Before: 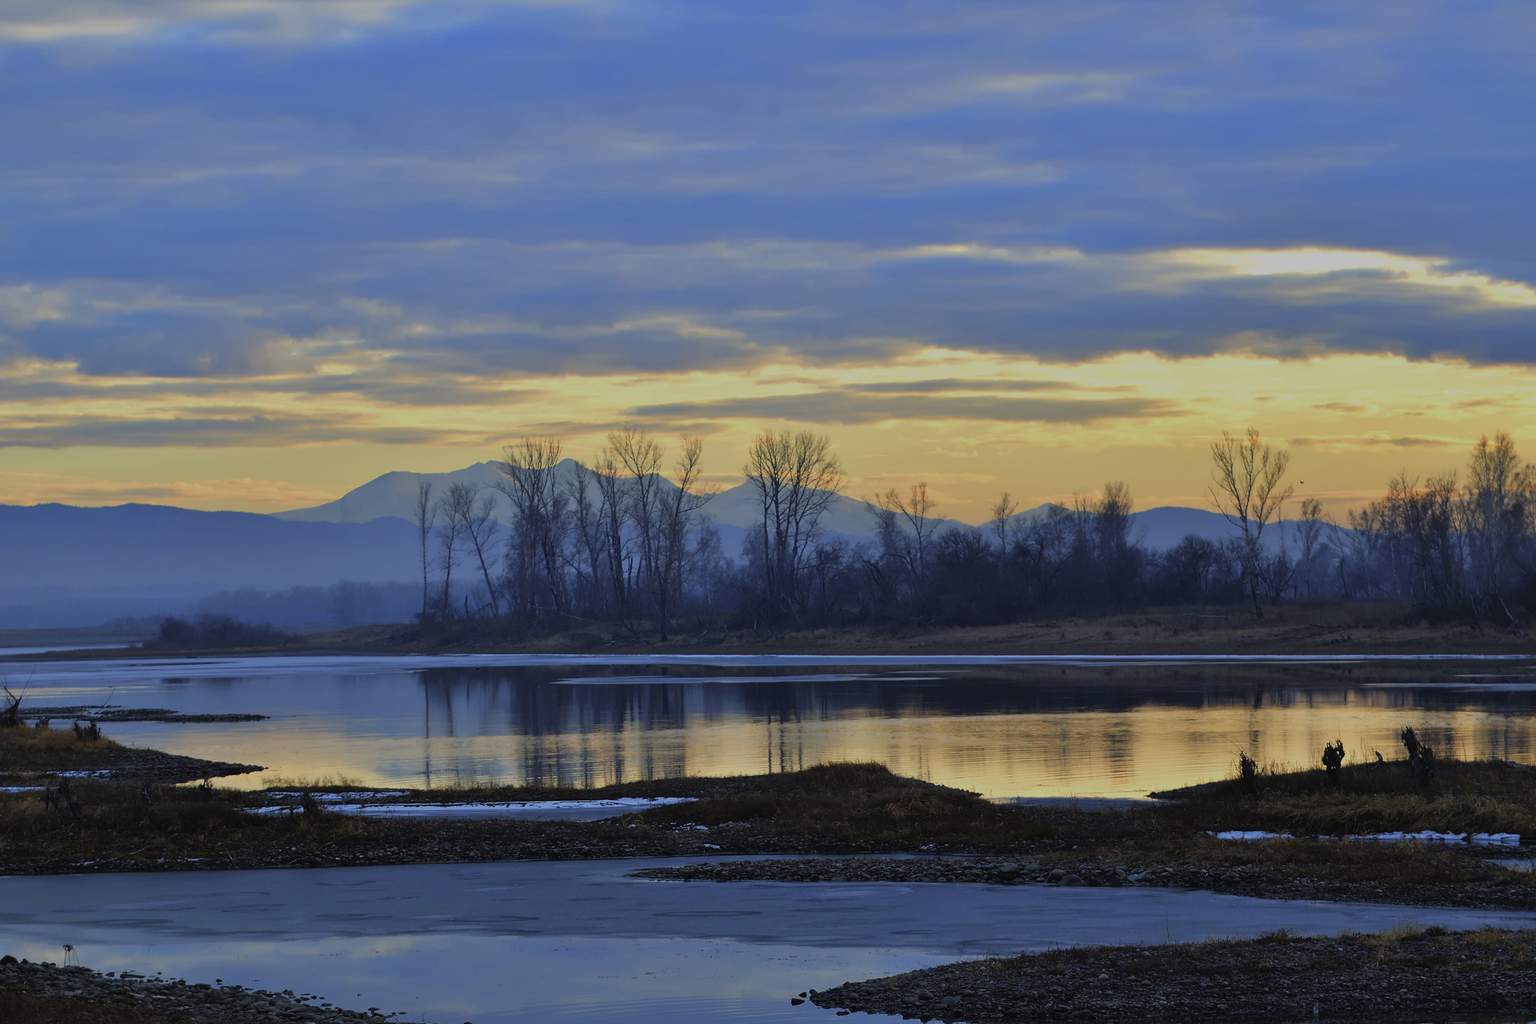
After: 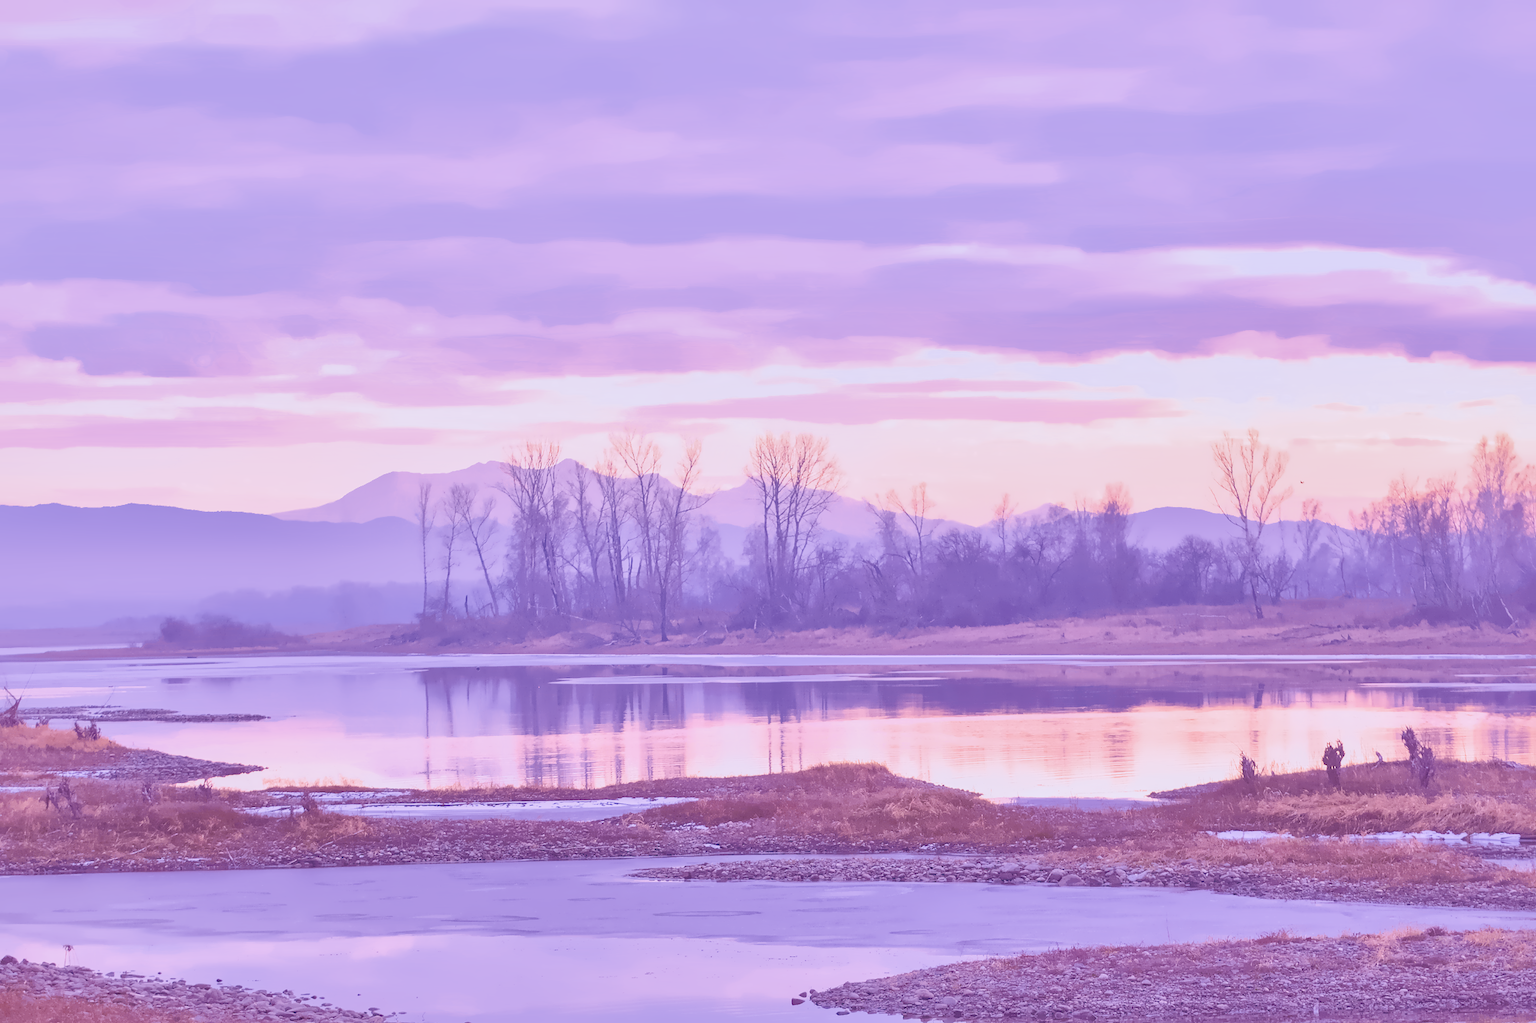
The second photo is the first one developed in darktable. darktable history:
local contrast: on, module defaults
color calibration: x 0.38, y 0.391, temperature 4086.74 K
denoise (profiled): preserve shadows 1.52, scattering 0.002, a [-1, 0, 0], compensate highlight preservation false
exposure: black level correction 0, exposure 0.7 EV, compensate exposure bias true, compensate highlight preservation false
filmic rgb: black relative exposure -7.65 EV, white relative exposure 4.56 EV, hardness 3.61
highlight reconstruction: on, module defaults
lens correction: scale 1.01, crop 1, focal 85, aperture 4.5, distance 2.07, camera "Canon EOS RP", lens "Canon RF 85mm F2 MACRO IS STM"
white balance: red 2.229, blue 1.46
velvia: on, module defaults
color balance rgb: perceptual saturation grading › global saturation 20%, perceptual saturation grading › highlights -50%, perceptual saturation grading › shadows 30%, perceptual brilliance grading › global brilliance 10%, perceptual brilliance grading › shadows 15%
shadows and highlights: on, module defaults
haze removal: compatibility mode true, adaptive false
